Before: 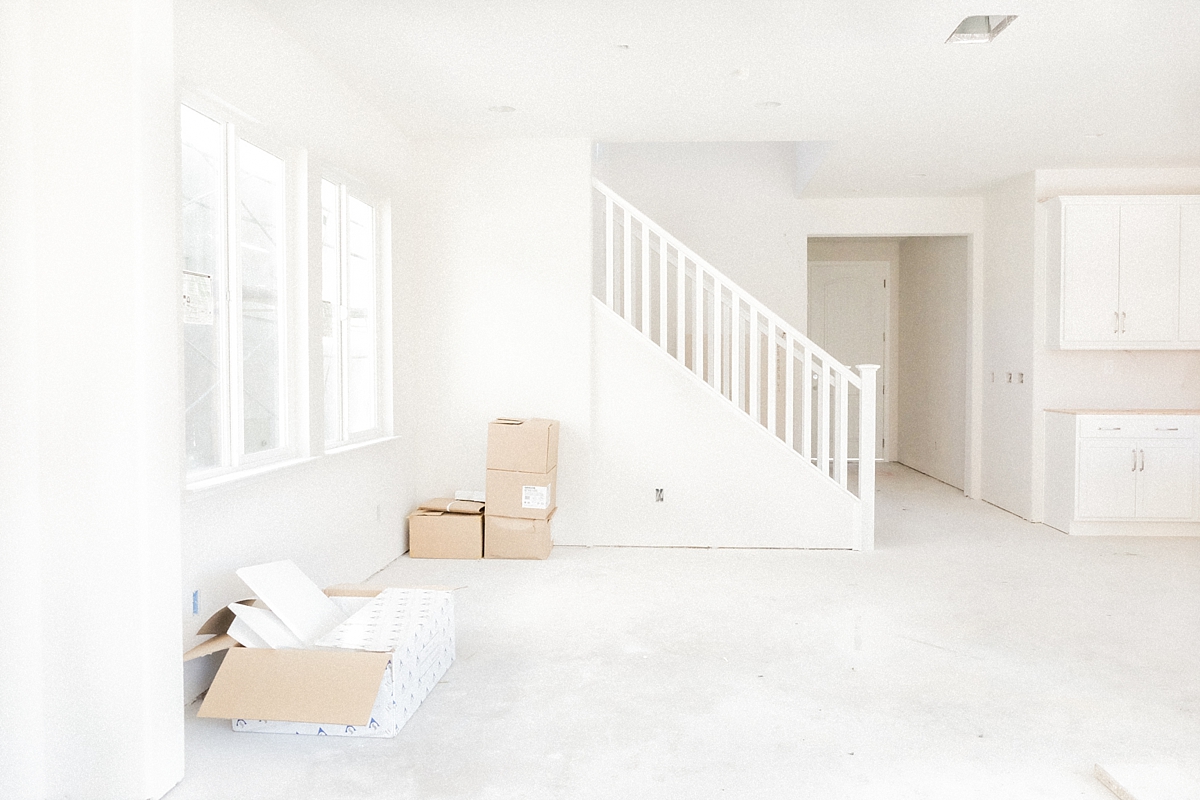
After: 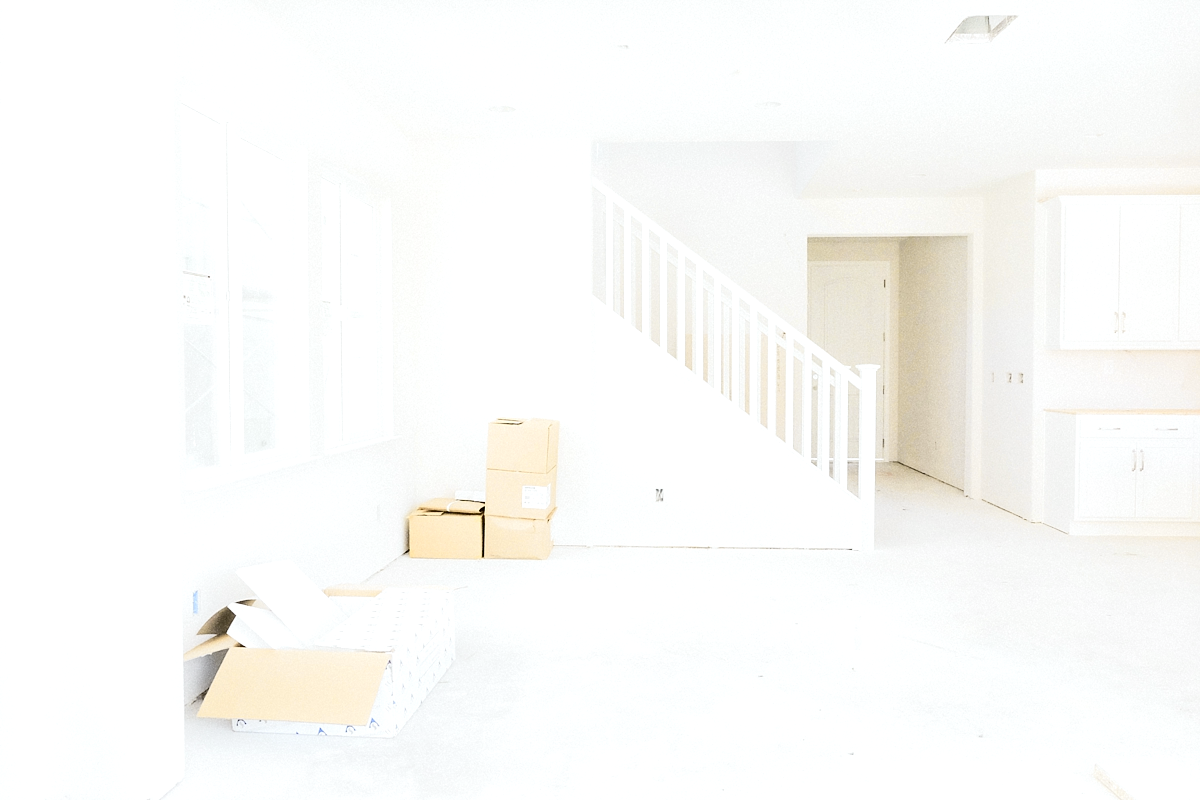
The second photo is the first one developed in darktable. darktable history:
tone curve: curves: ch0 [(0, 0) (0.136, 0.084) (0.346, 0.366) (0.489, 0.559) (0.66, 0.748) (0.849, 0.902) (1, 0.974)]; ch1 [(0, 0) (0.353, 0.344) (0.45, 0.46) (0.498, 0.498) (0.521, 0.512) (0.563, 0.559) (0.592, 0.605) (0.641, 0.673) (1, 1)]; ch2 [(0, 0) (0.333, 0.346) (0.375, 0.375) (0.424, 0.43) (0.476, 0.492) (0.502, 0.502) (0.524, 0.531) (0.579, 0.61) (0.612, 0.644) (0.641, 0.722) (1, 1)], color space Lab, independent channels, preserve colors none
tone equalizer: -8 EV -0.417 EV, -7 EV -0.389 EV, -6 EV -0.333 EV, -5 EV -0.222 EV, -3 EV 0.222 EV, -2 EV 0.333 EV, -1 EV 0.389 EV, +0 EV 0.417 EV, edges refinement/feathering 500, mask exposure compensation -1.25 EV, preserve details no
white balance: red 0.982, blue 1.018
